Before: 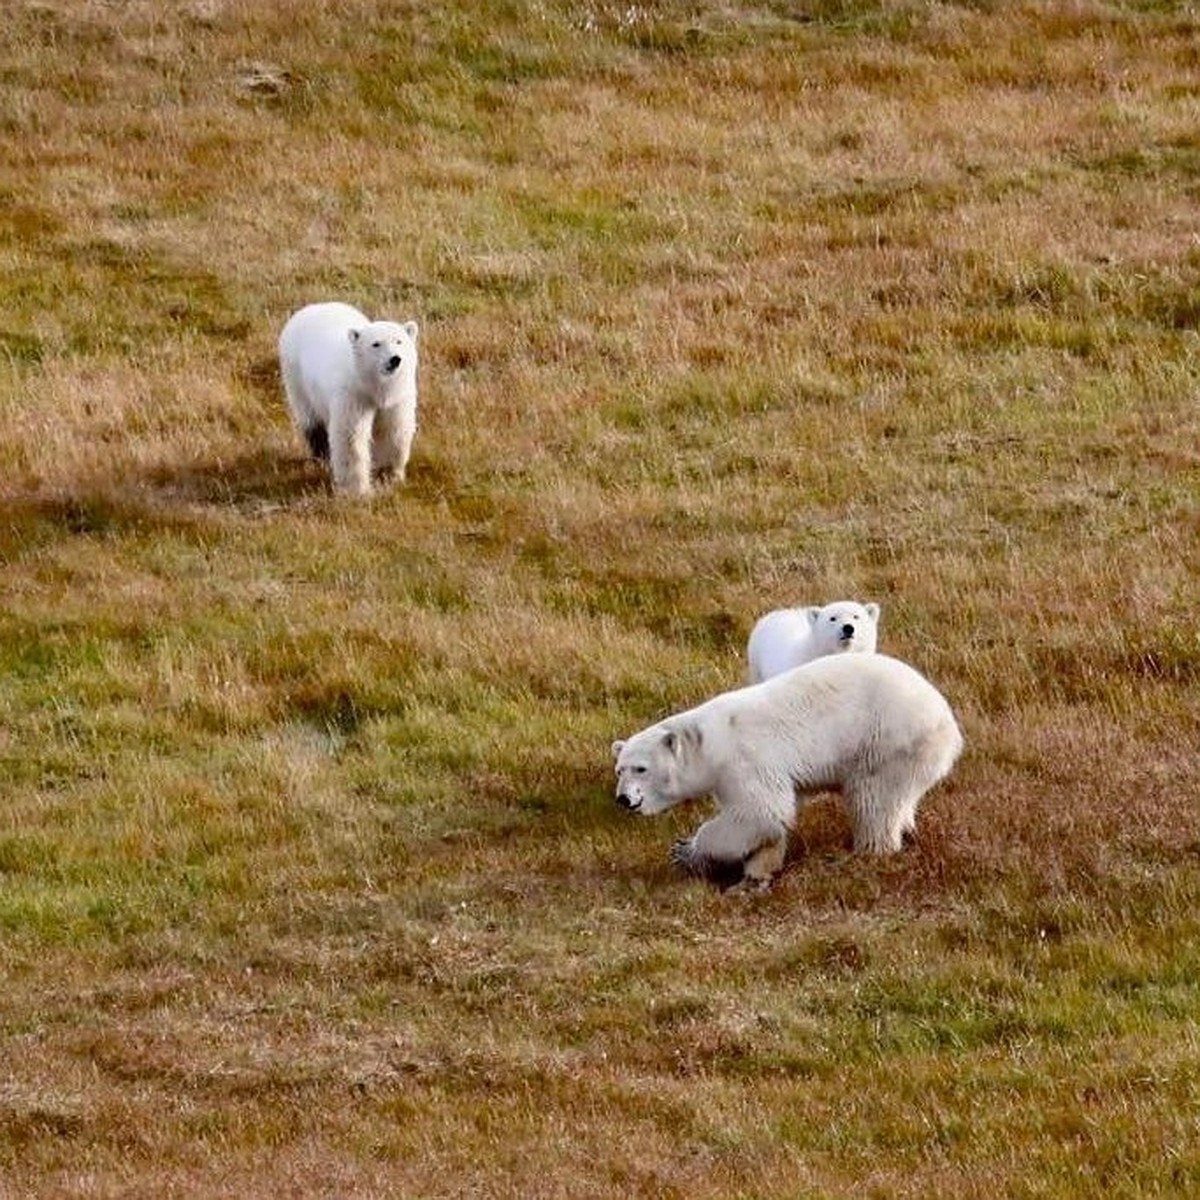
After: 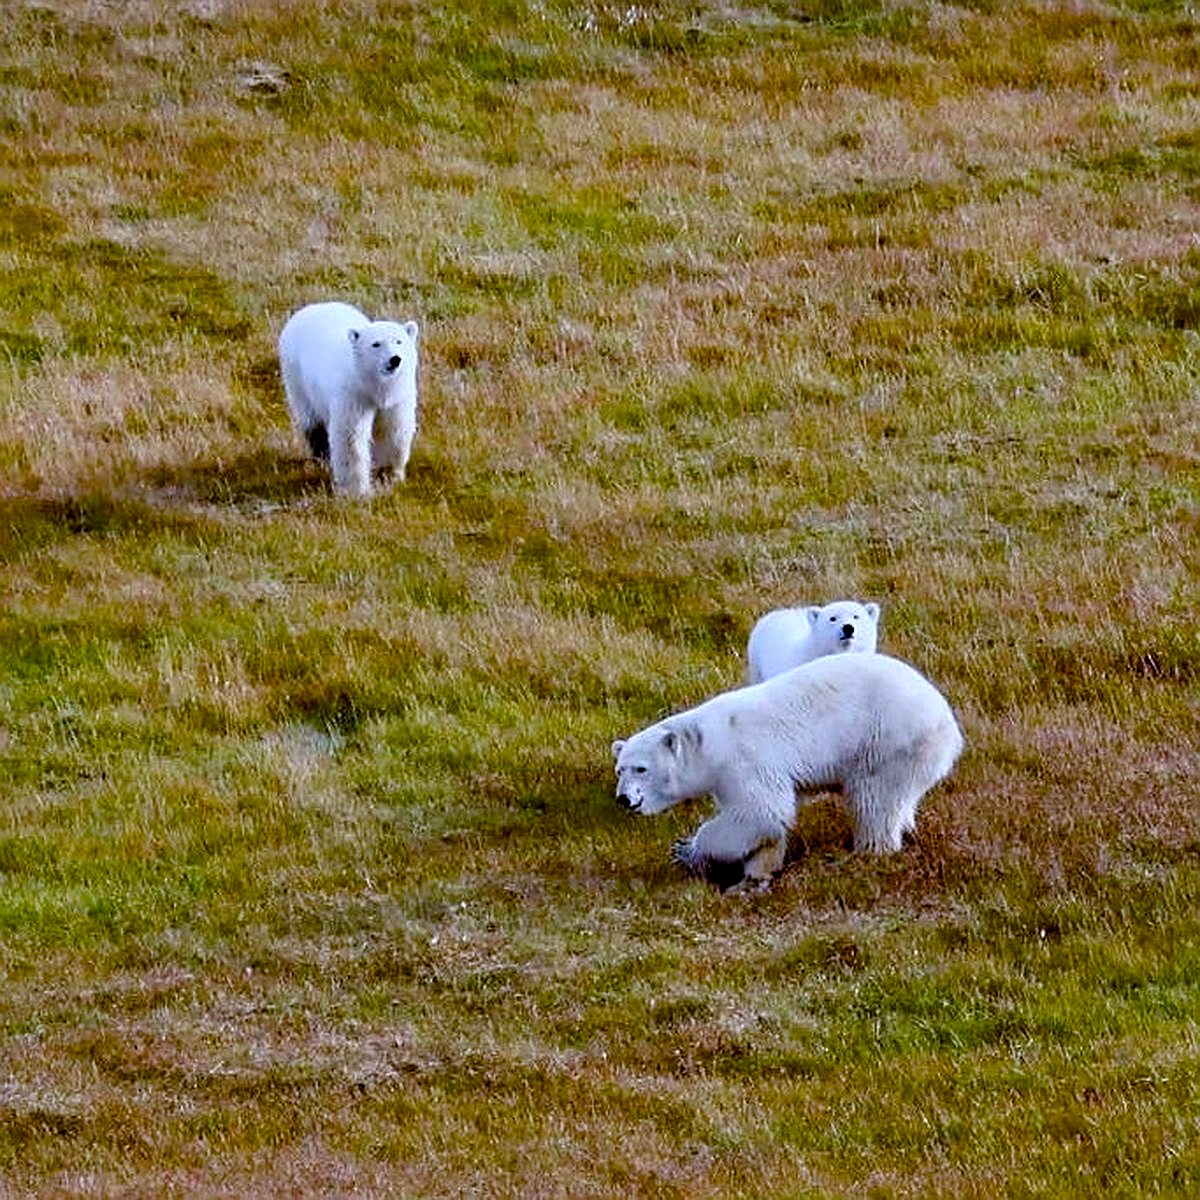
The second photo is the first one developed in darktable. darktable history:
color balance rgb: shadows lift › chroma 3%, shadows lift › hue 240.84°, highlights gain › chroma 3%, highlights gain › hue 73.2°, global offset › luminance -0.5%, perceptual saturation grading › global saturation 20%, perceptual saturation grading › highlights -25%, perceptual saturation grading › shadows 50%, global vibrance 25.26%
sharpen: on, module defaults
white balance: red 0.871, blue 1.249
